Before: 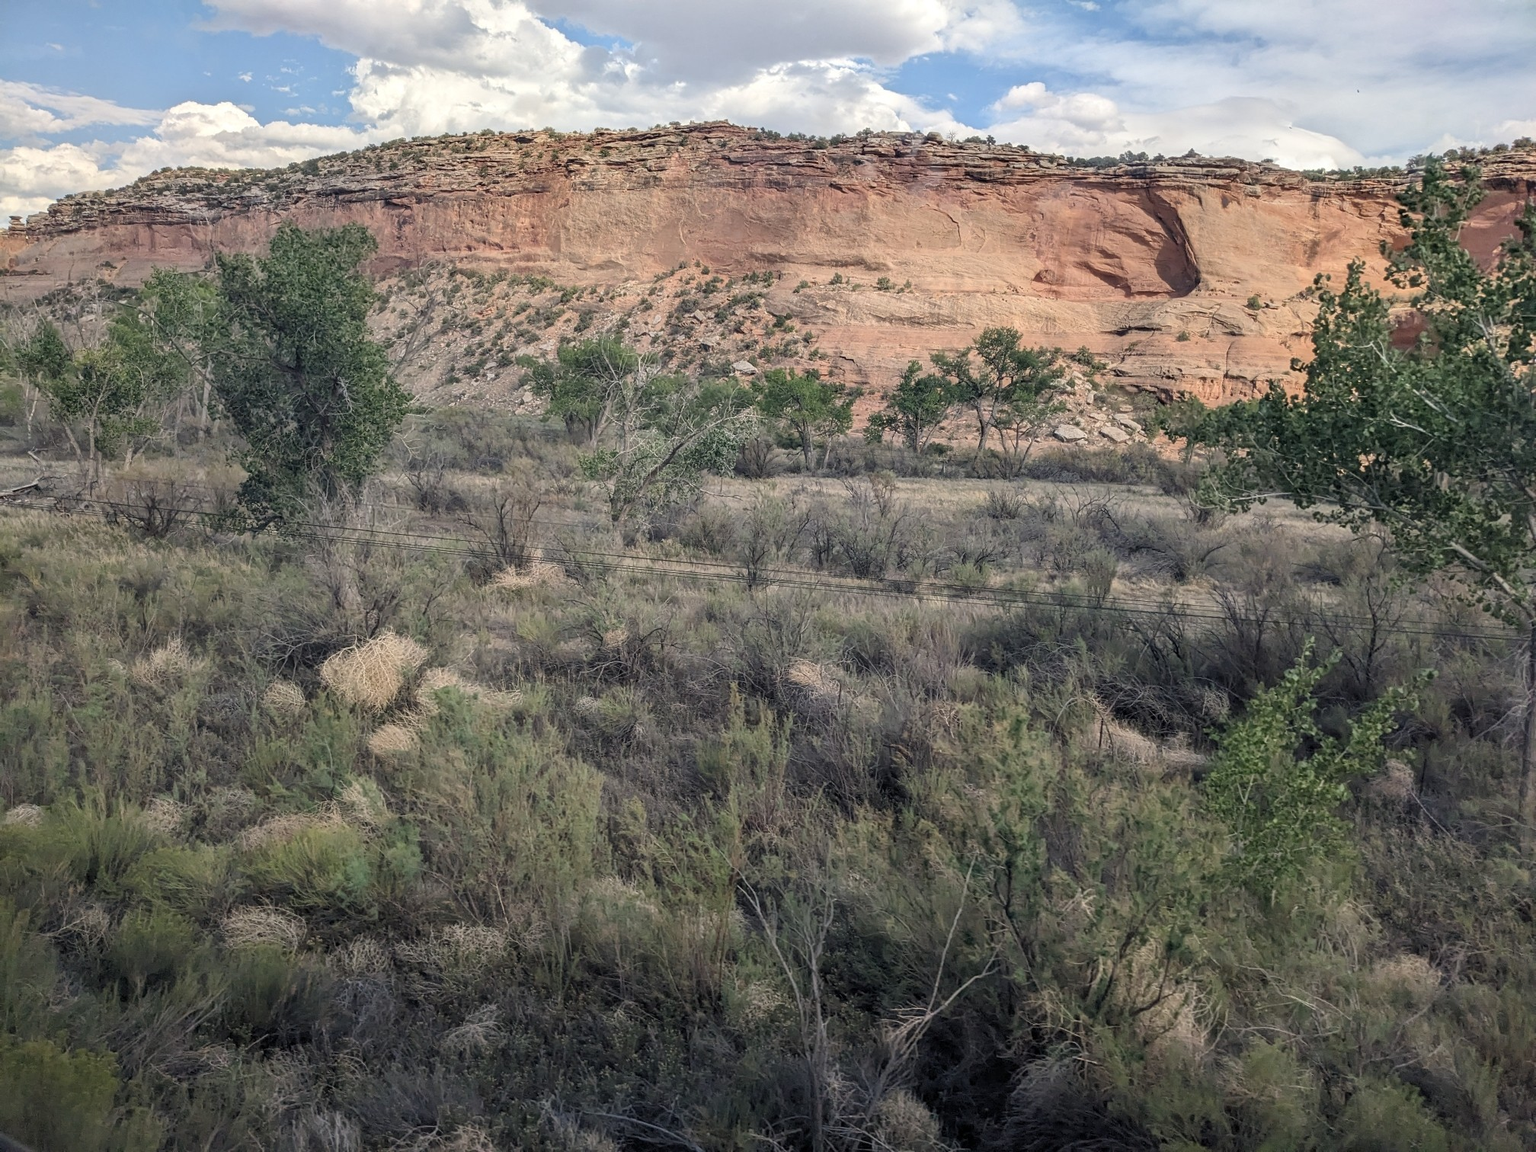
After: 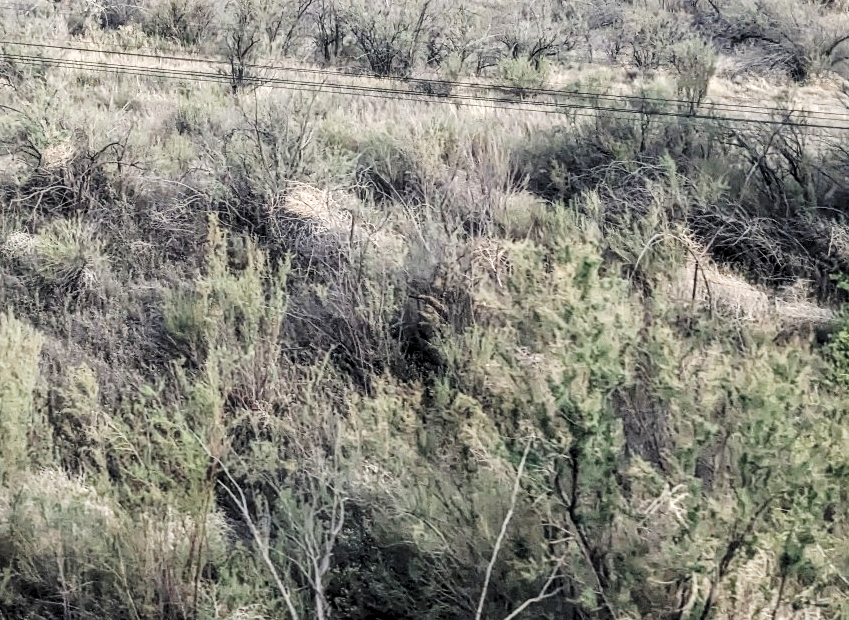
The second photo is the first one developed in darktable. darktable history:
contrast brightness saturation: contrast -0.05, saturation -0.41
base curve: curves: ch0 [(0, 0) (0.036, 0.025) (0.121, 0.166) (0.206, 0.329) (0.605, 0.79) (1, 1)], preserve colors none
levels: black 3.83%, white 90.64%, levels [0.044, 0.416, 0.908]
shadows and highlights: shadows -10, white point adjustment 1.5, highlights 10
crop: left 37.221%, top 45.169%, right 20.63%, bottom 13.777%
local contrast: on, module defaults
